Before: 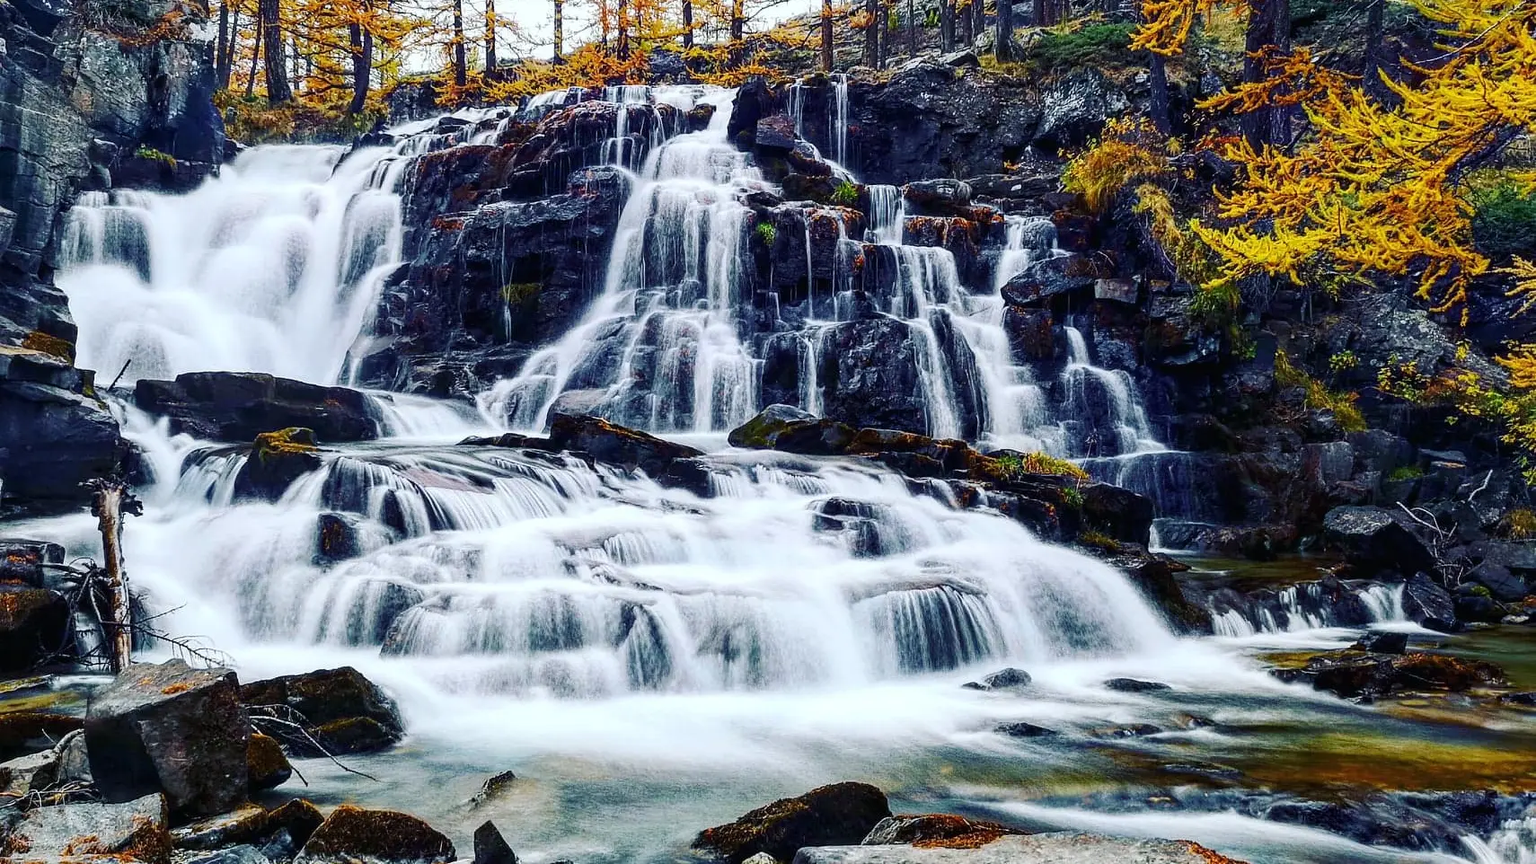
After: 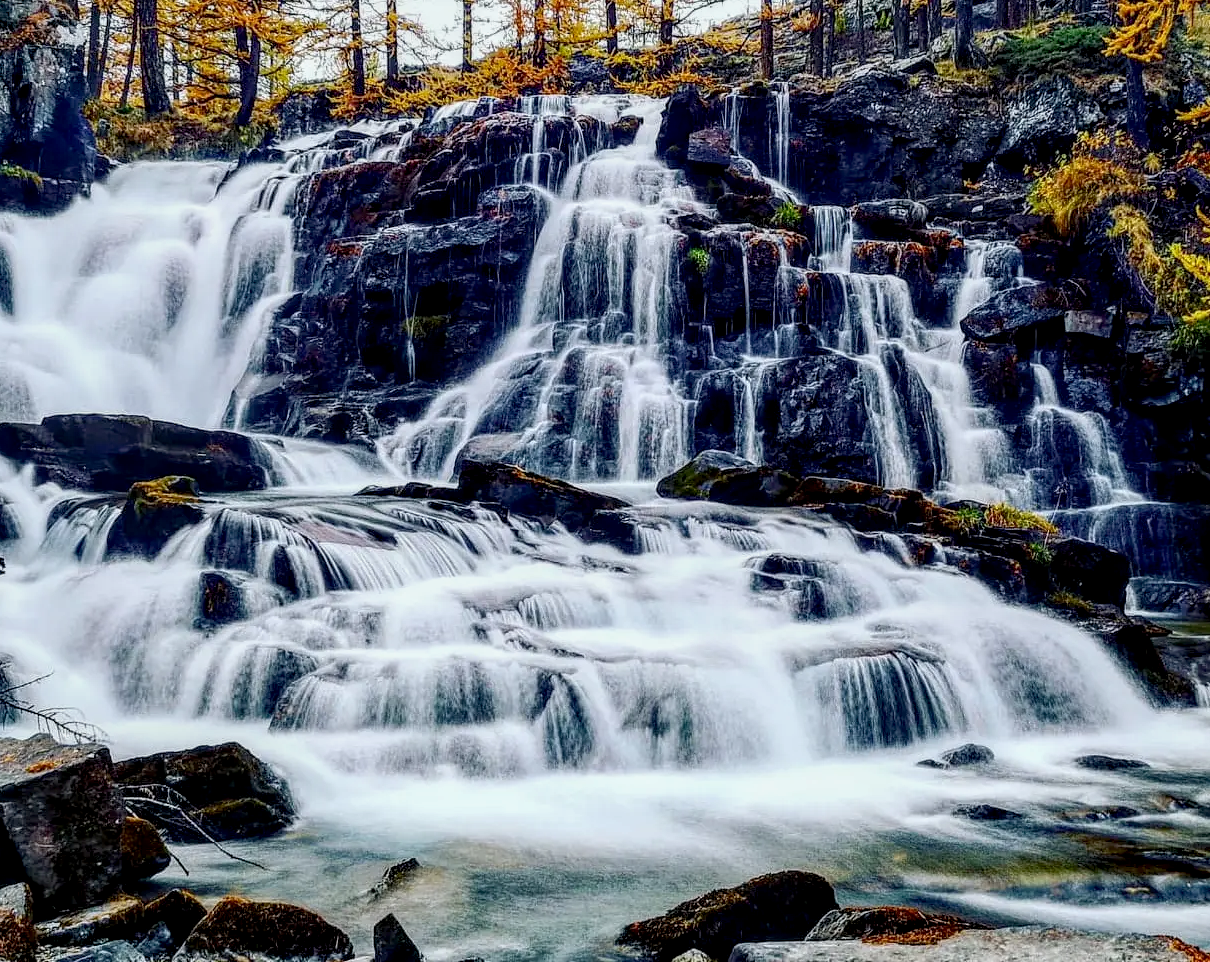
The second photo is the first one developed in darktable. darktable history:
exposure: black level correction 0.009, exposure -0.159 EV, compensate highlight preservation false
local contrast: detail 130%
crop and rotate: left 9.061%, right 20.142%
tone equalizer: on, module defaults
